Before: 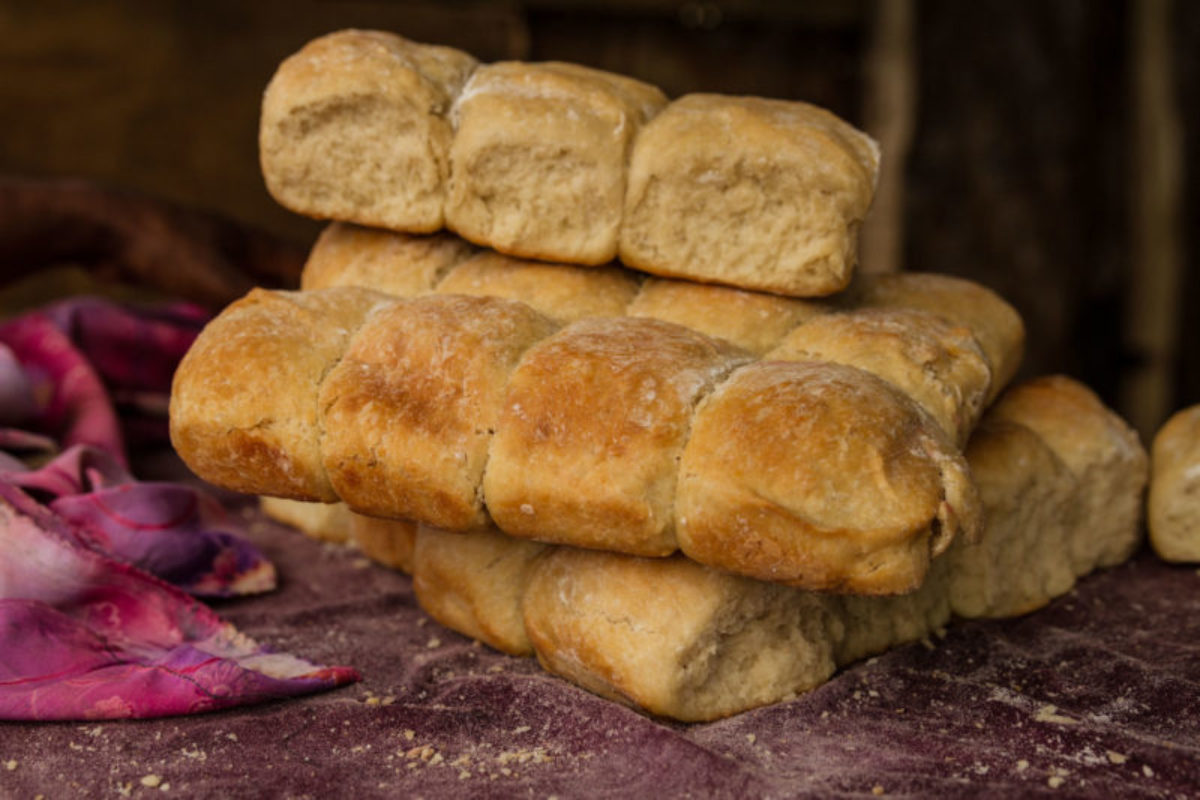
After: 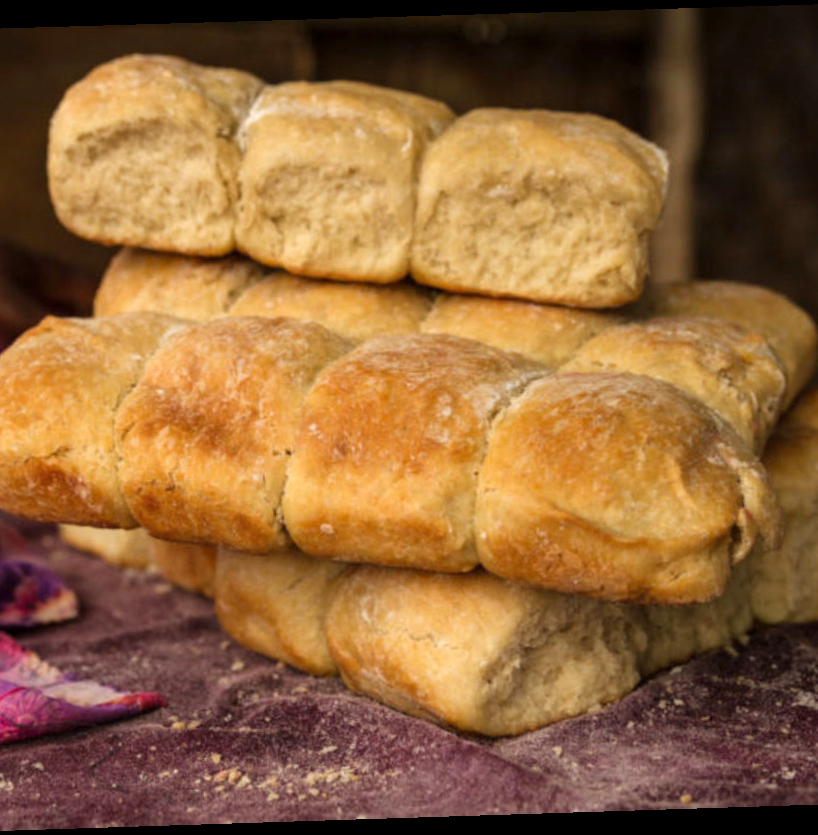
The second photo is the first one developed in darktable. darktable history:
rotate and perspective: rotation -1.77°, lens shift (horizontal) 0.004, automatic cropping off
exposure: exposure 0.507 EV, compensate highlight preservation false
crop and rotate: left 17.732%, right 15.423%
